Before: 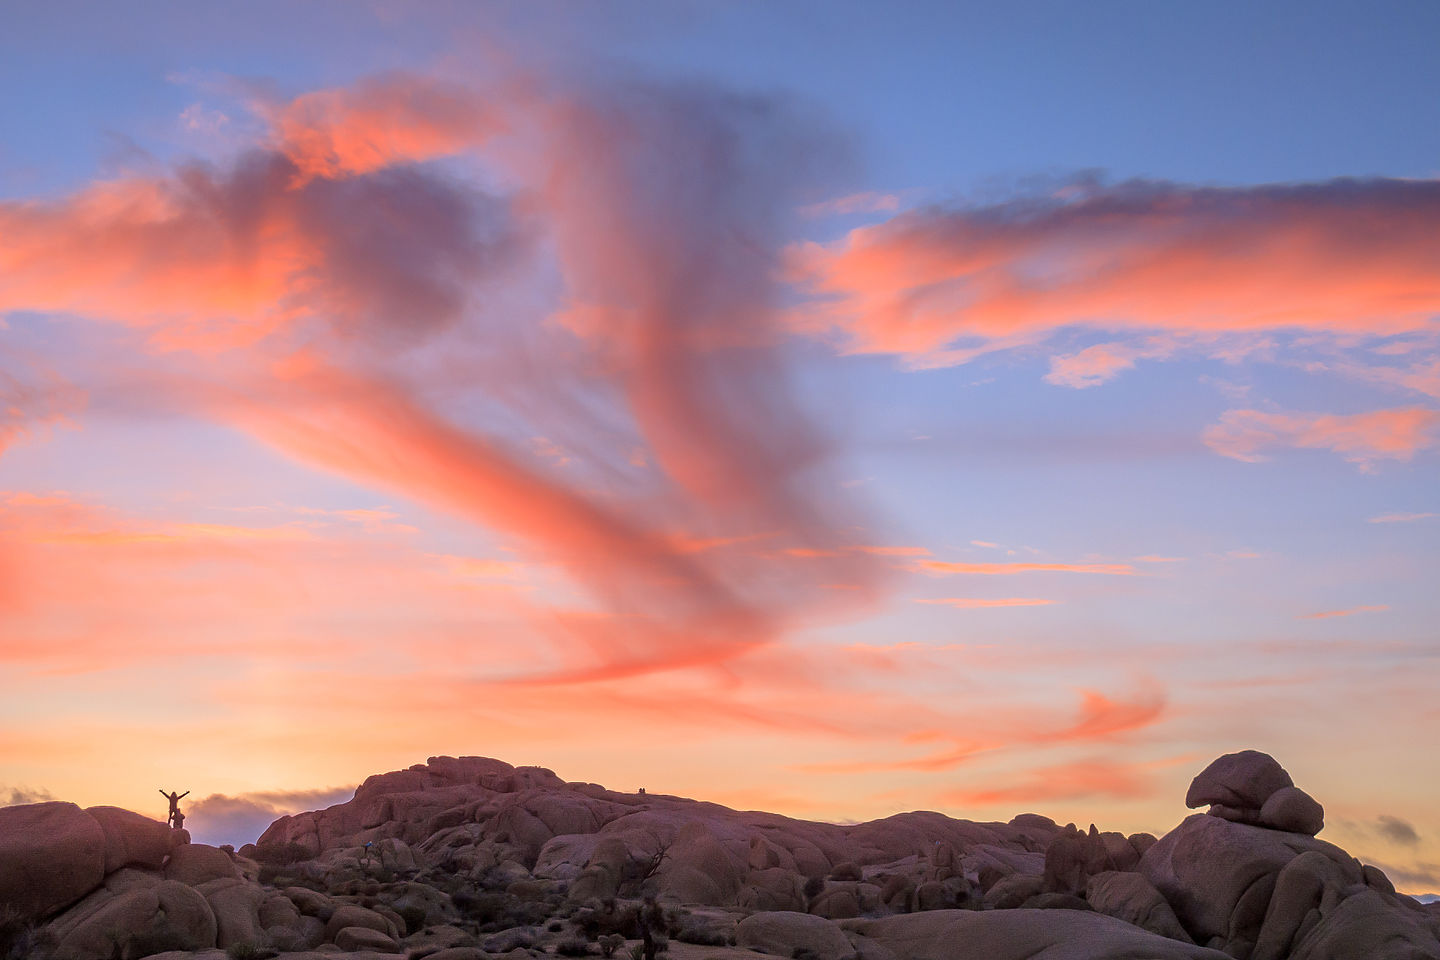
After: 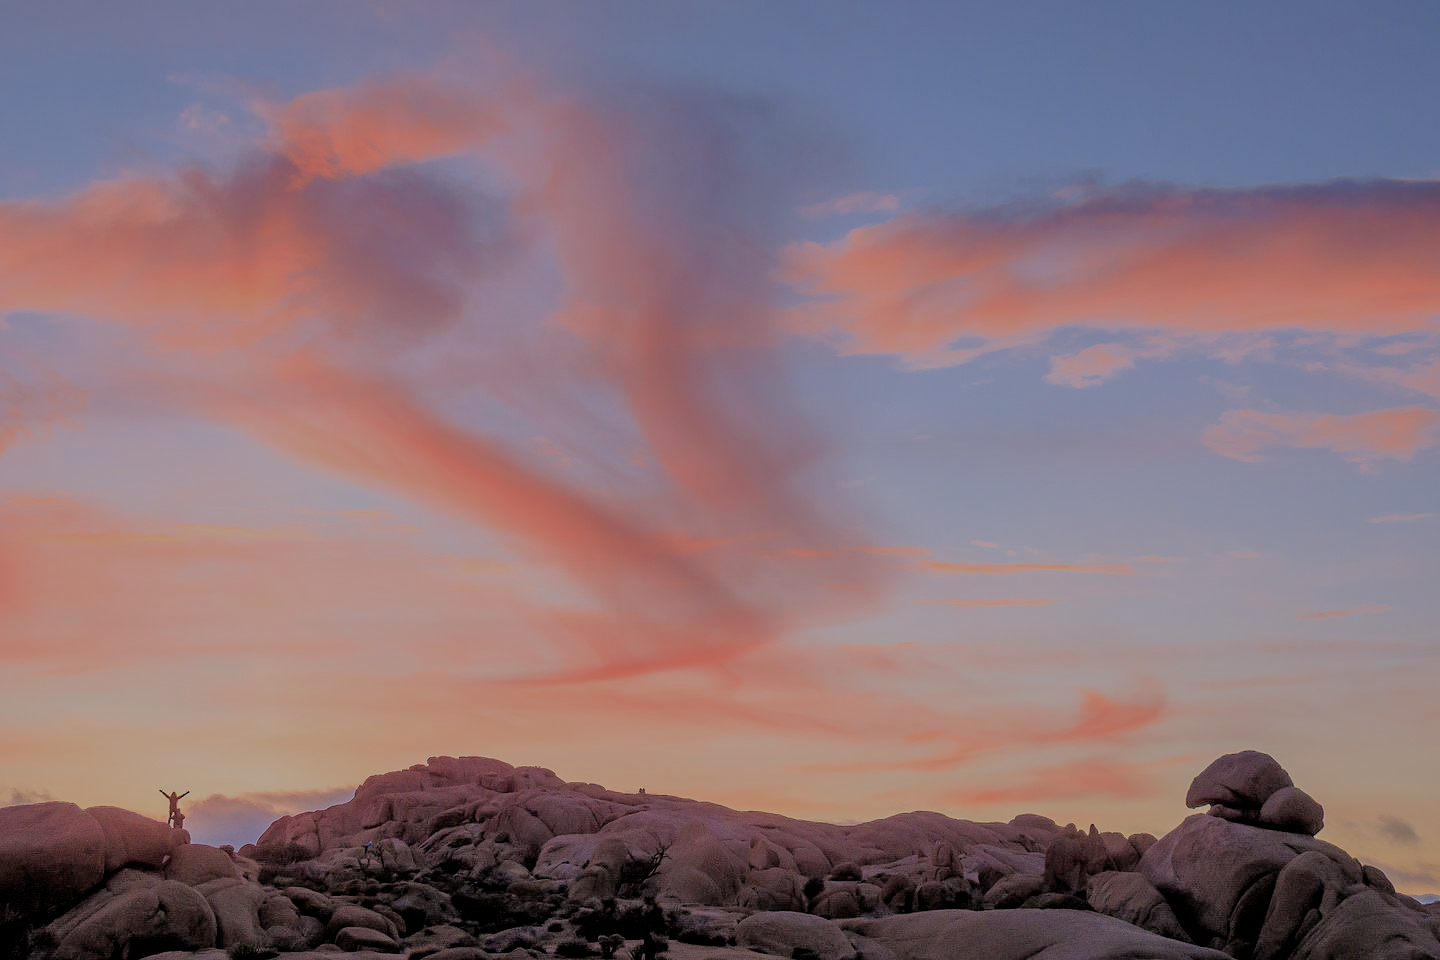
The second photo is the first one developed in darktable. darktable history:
filmic rgb: black relative exposure -4.42 EV, white relative exposure 6.58 EV, hardness 1.85, contrast 0.5
